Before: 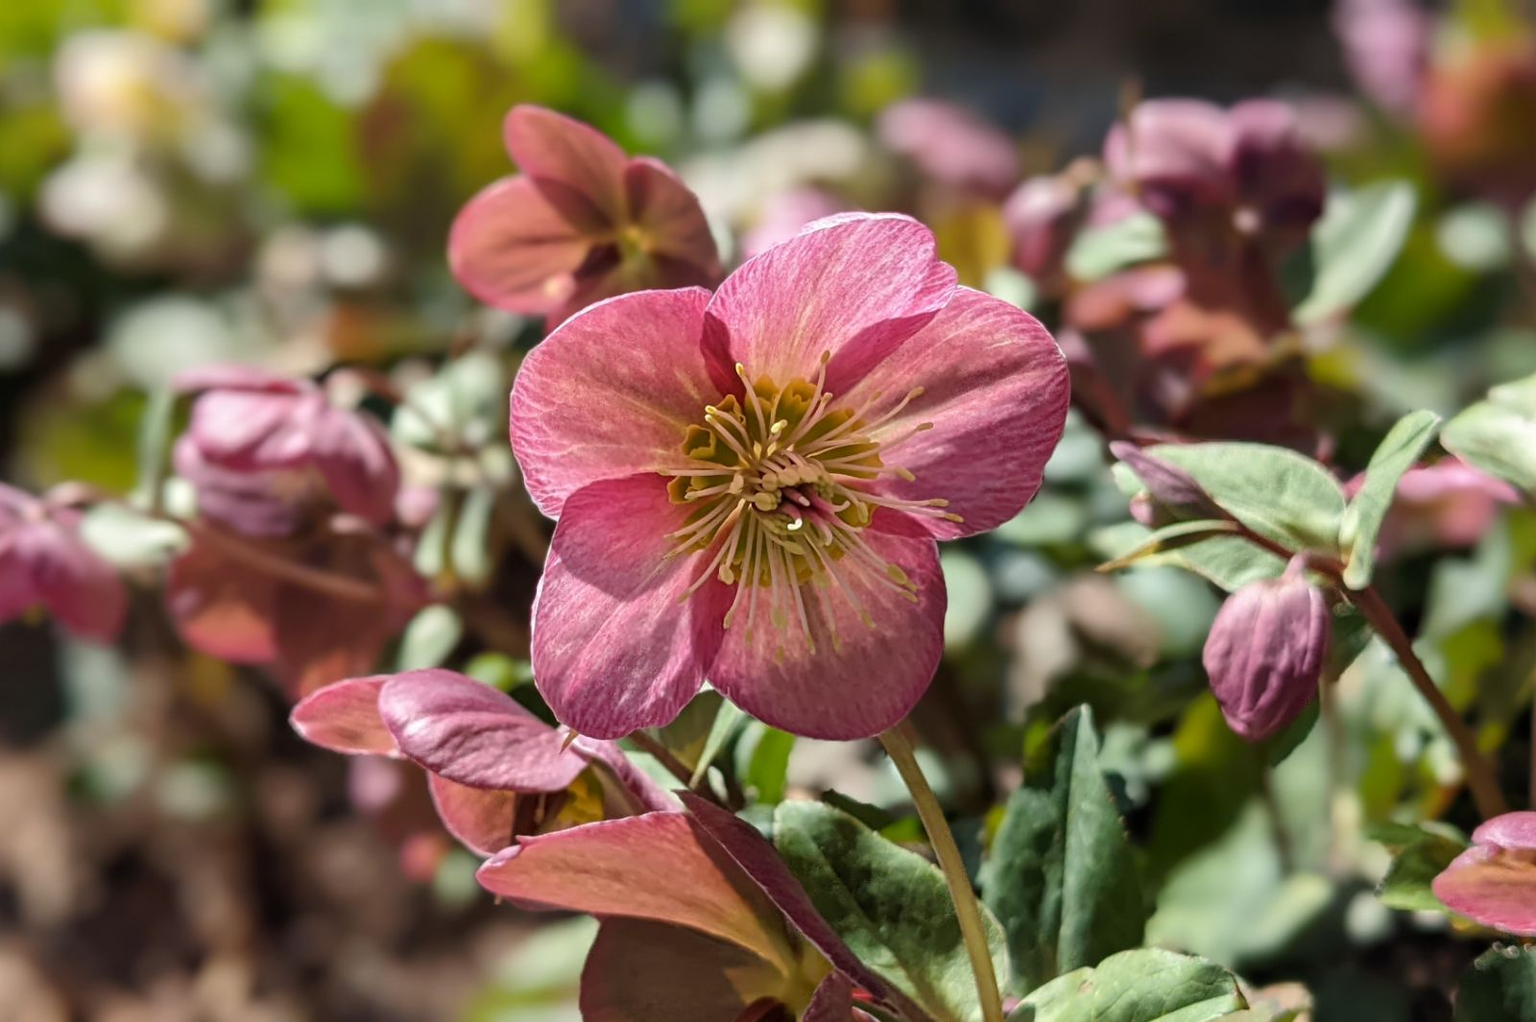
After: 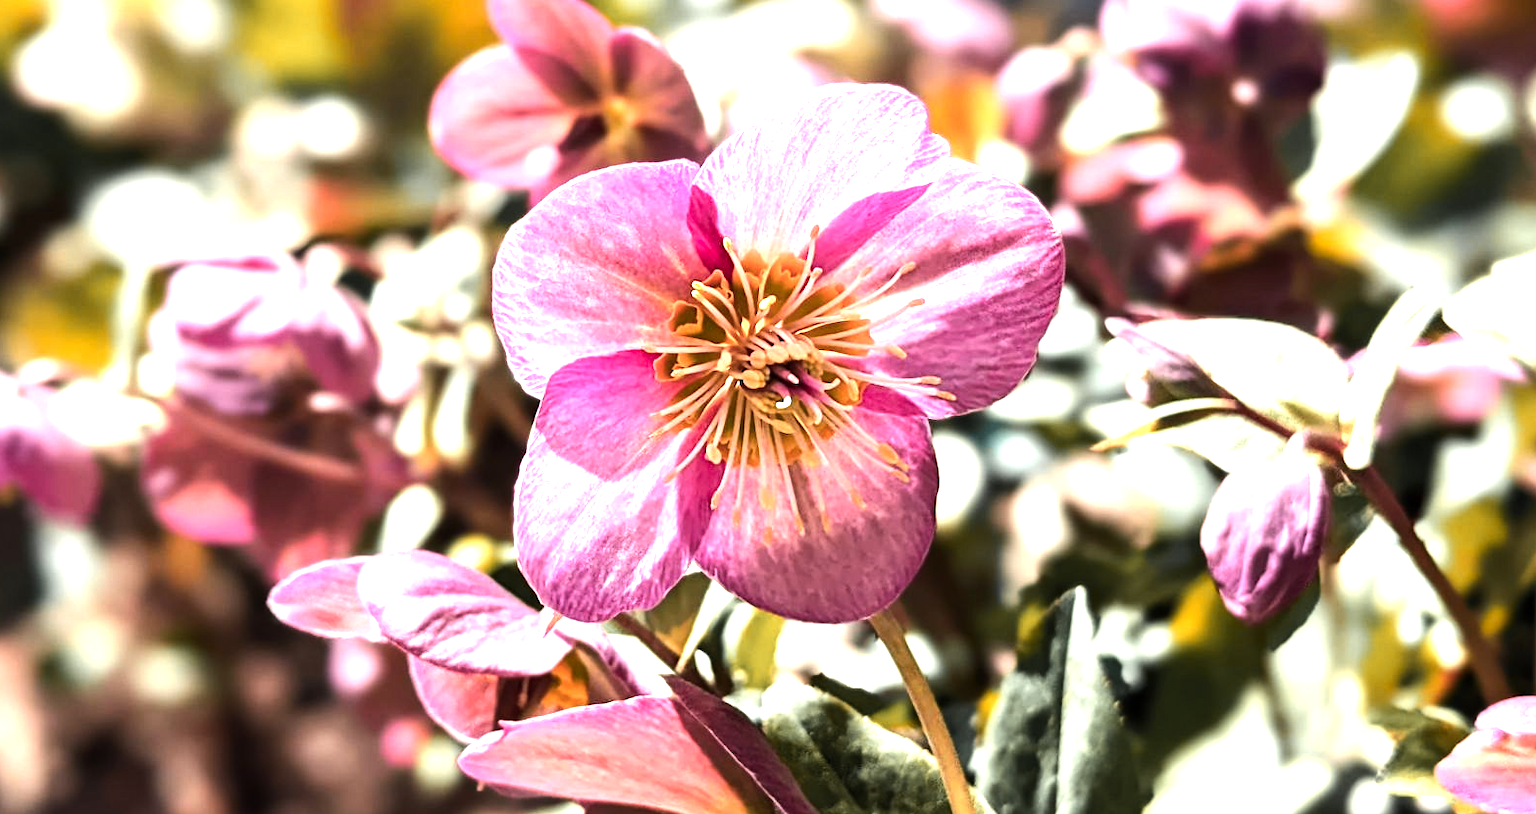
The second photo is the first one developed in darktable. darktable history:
tone equalizer: -8 EV -1.08 EV, -7 EV -1.01 EV, -6 EV -0.867 EV, -5 EV -0.578 EV, -3 EV 0.578 EV, -2 EV 0.867 EV, -1 EV 1.01 EV, +0 EV 1.08 EV, edges refinement/feathering 500, mask exposure compensation -1.57 EV, preserve details no
exposure: exposure 0.921 EV, compensate highlight preservation false
crop and rotate: left 1.814%, top 12.818%, right 0.25%, bottom 9.225%
color zones: curves: ch1 [(0.263, 0.53) (0.376, 0.287) (0.487, 0.512) (0.748, 0.547) (1, 0.513)]; ch2 [(0.262, 0.45) (0.751, 0.477)], mix 31.98%
